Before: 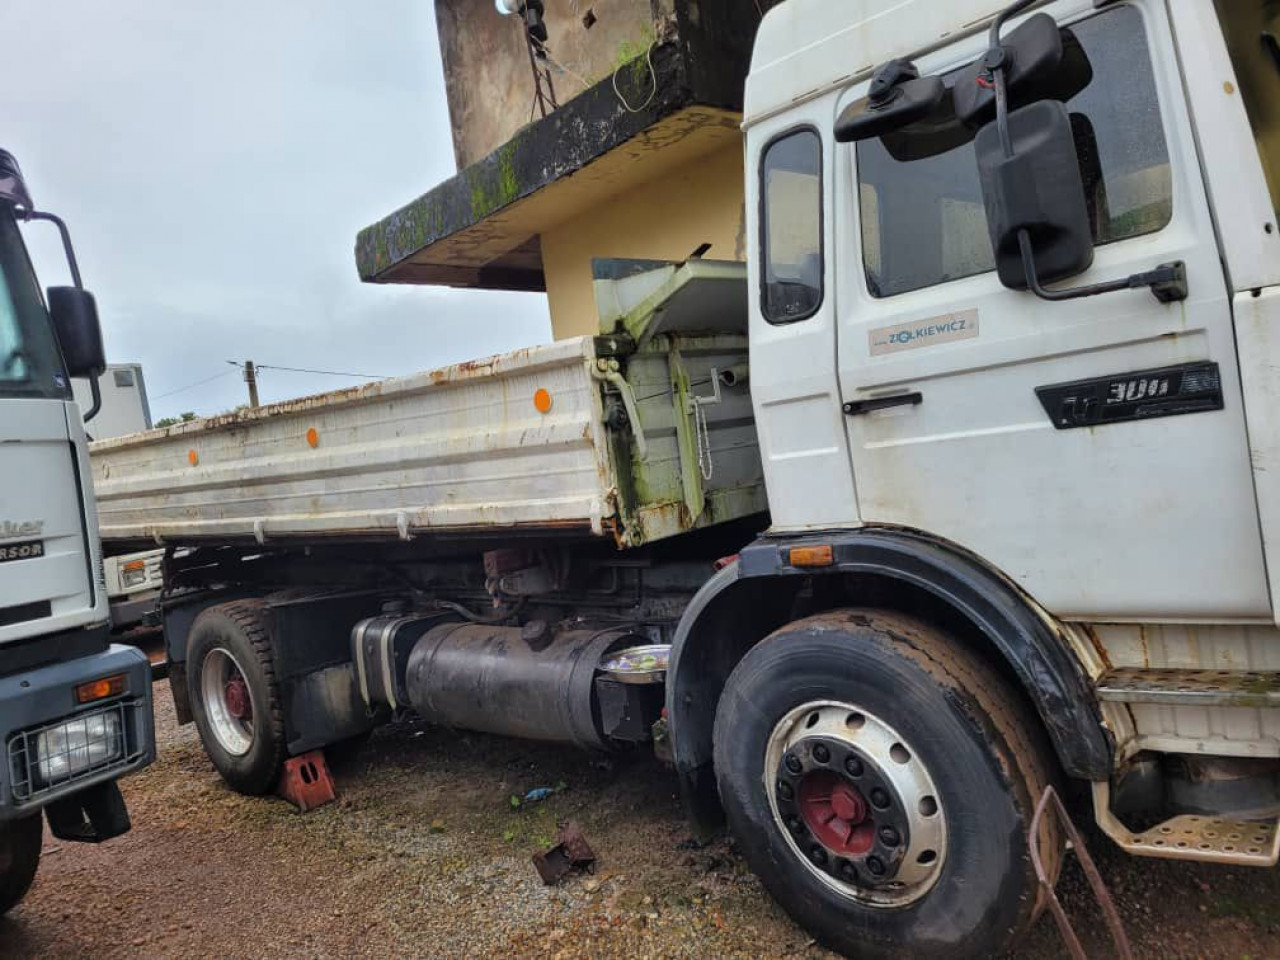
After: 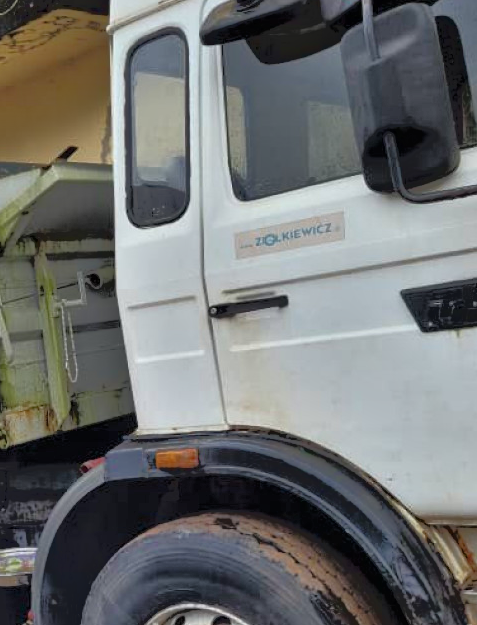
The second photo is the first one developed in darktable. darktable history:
tone equalizer: -7 EV -0.655 EV, -6 EV 0.995 EV, -5 EV -0.474 EV, -4 EV 0.436 EV, -3 EV 0.444 EV, -2 EV 0.164 EV, -1 EV -0.132 EV, +0 EV -0.419 EV
crop and rotate: left 49.556%, top 10.141%, right 13.108%, bottom 24.658%
